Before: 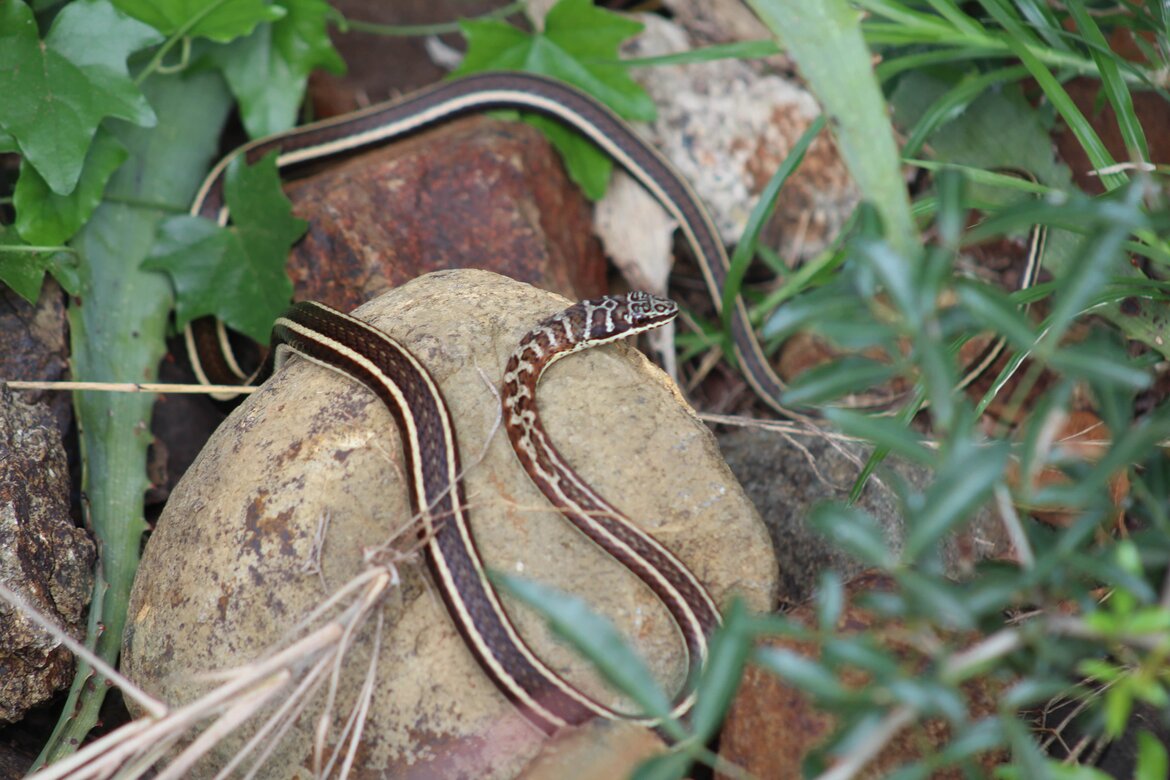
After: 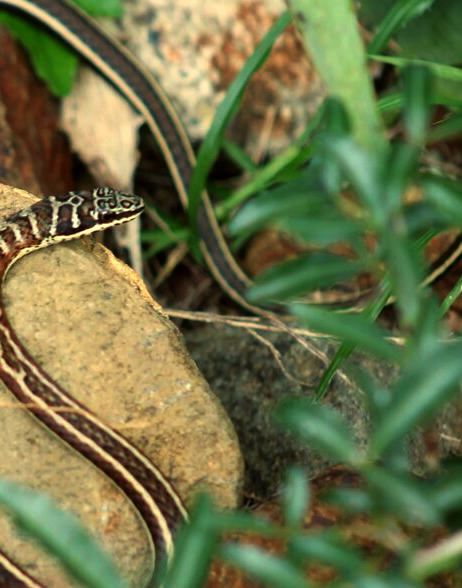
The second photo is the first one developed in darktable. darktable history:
crop: left 45.721%, top 13.393%, right 14.118%, bottom 10.01%
color balance: mode lift, gamma, gain (sRGB), lift [1.014, 0.966, 0.918, 0.87], gamma [0.86, 0.734, 0.918, 0.976], gain [1.063, 1.13, 1.063, 0.86]
